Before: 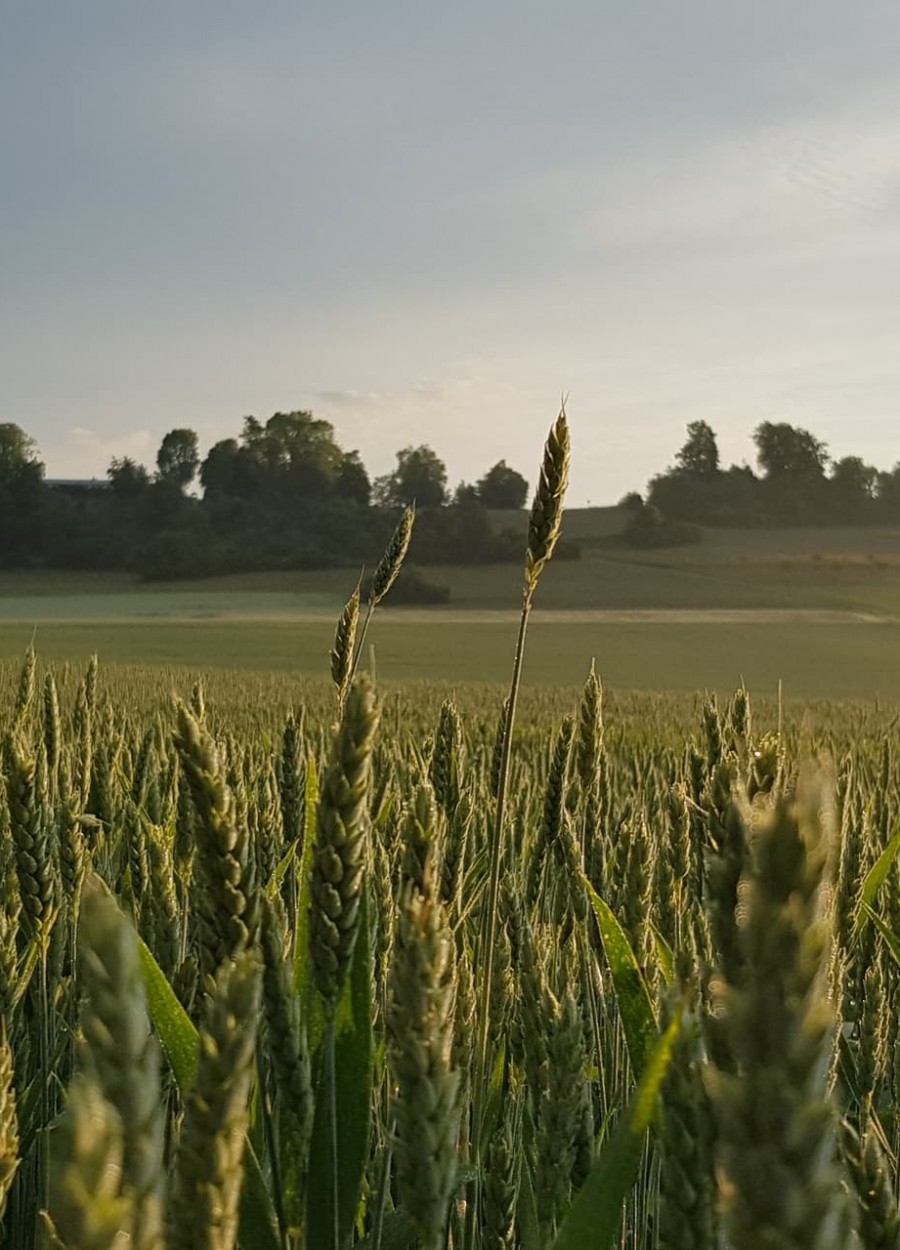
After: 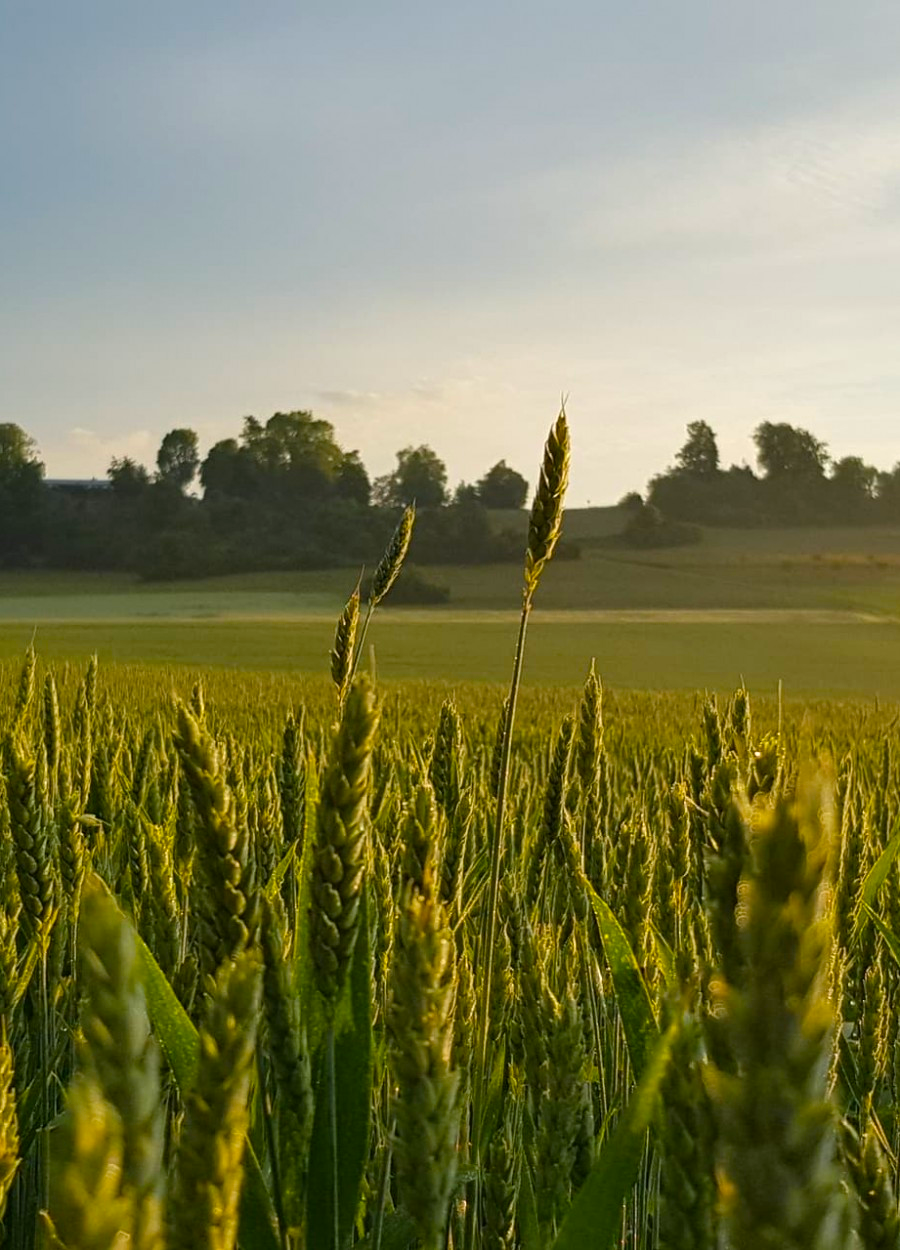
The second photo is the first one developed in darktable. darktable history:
color balance rgb: perceptual saturation grading › global saturation 30%, global vibrance 30%
exposure: exposure 0.207 EV, compensate highlight preservation false
